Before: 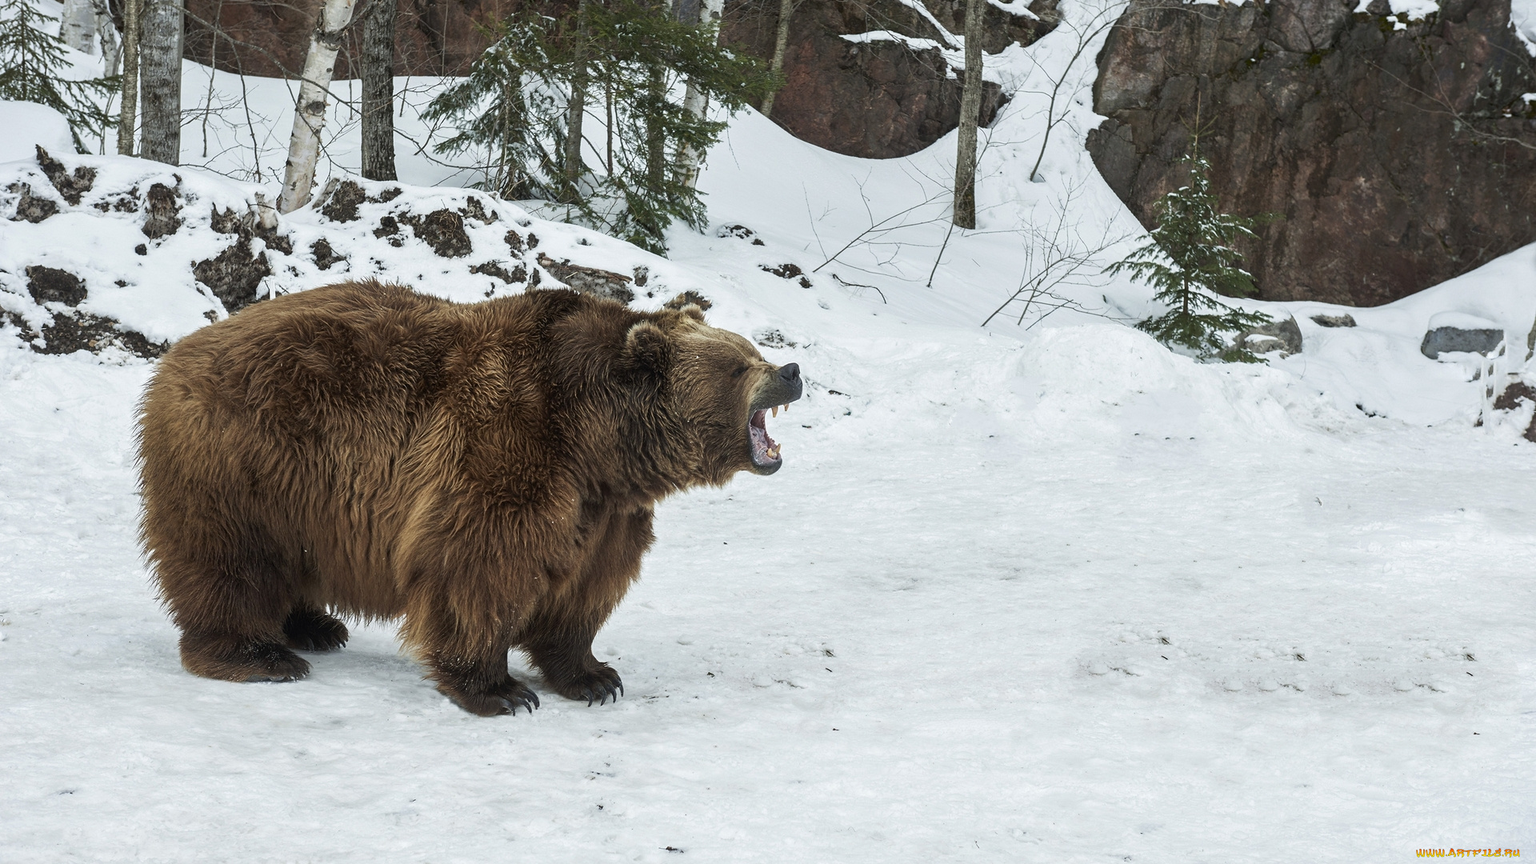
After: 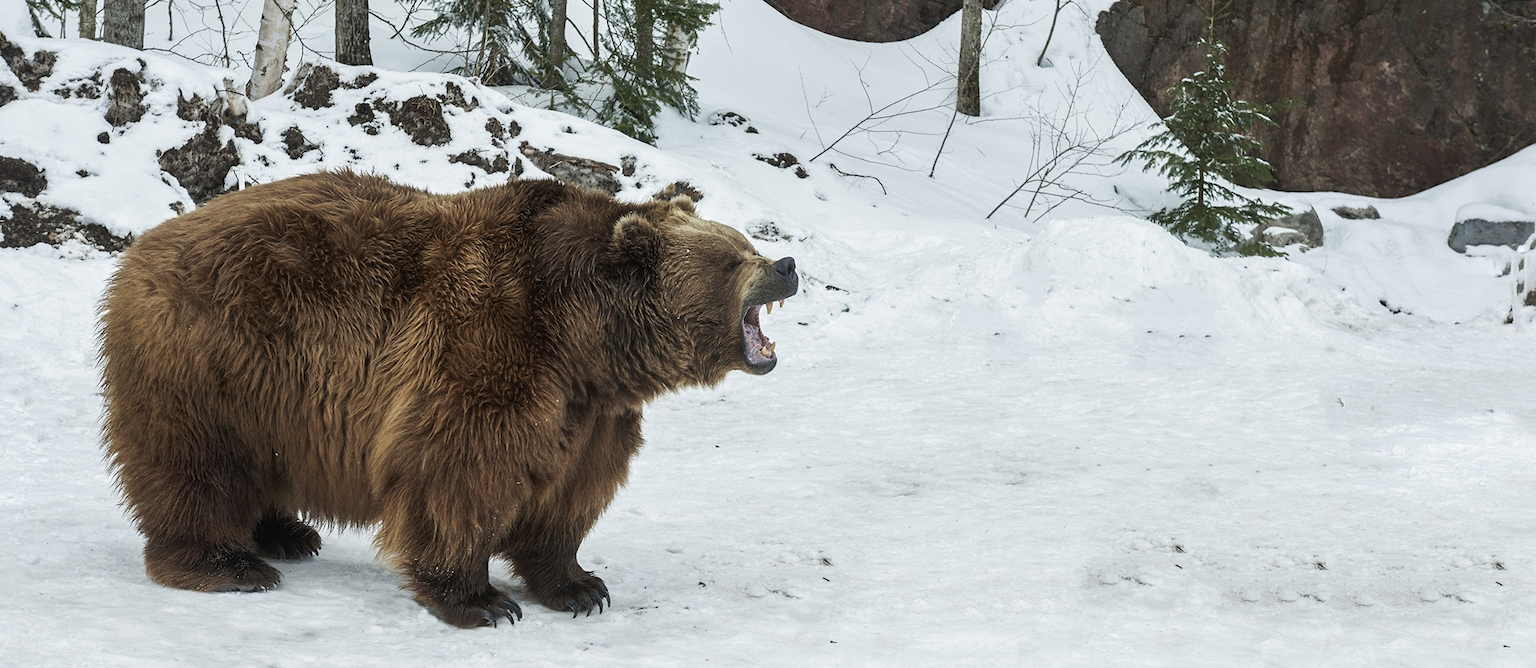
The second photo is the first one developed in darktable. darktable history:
crop and rotate: left 2.793%, top 13.734%, right 1.957%, bottom 12.593%
